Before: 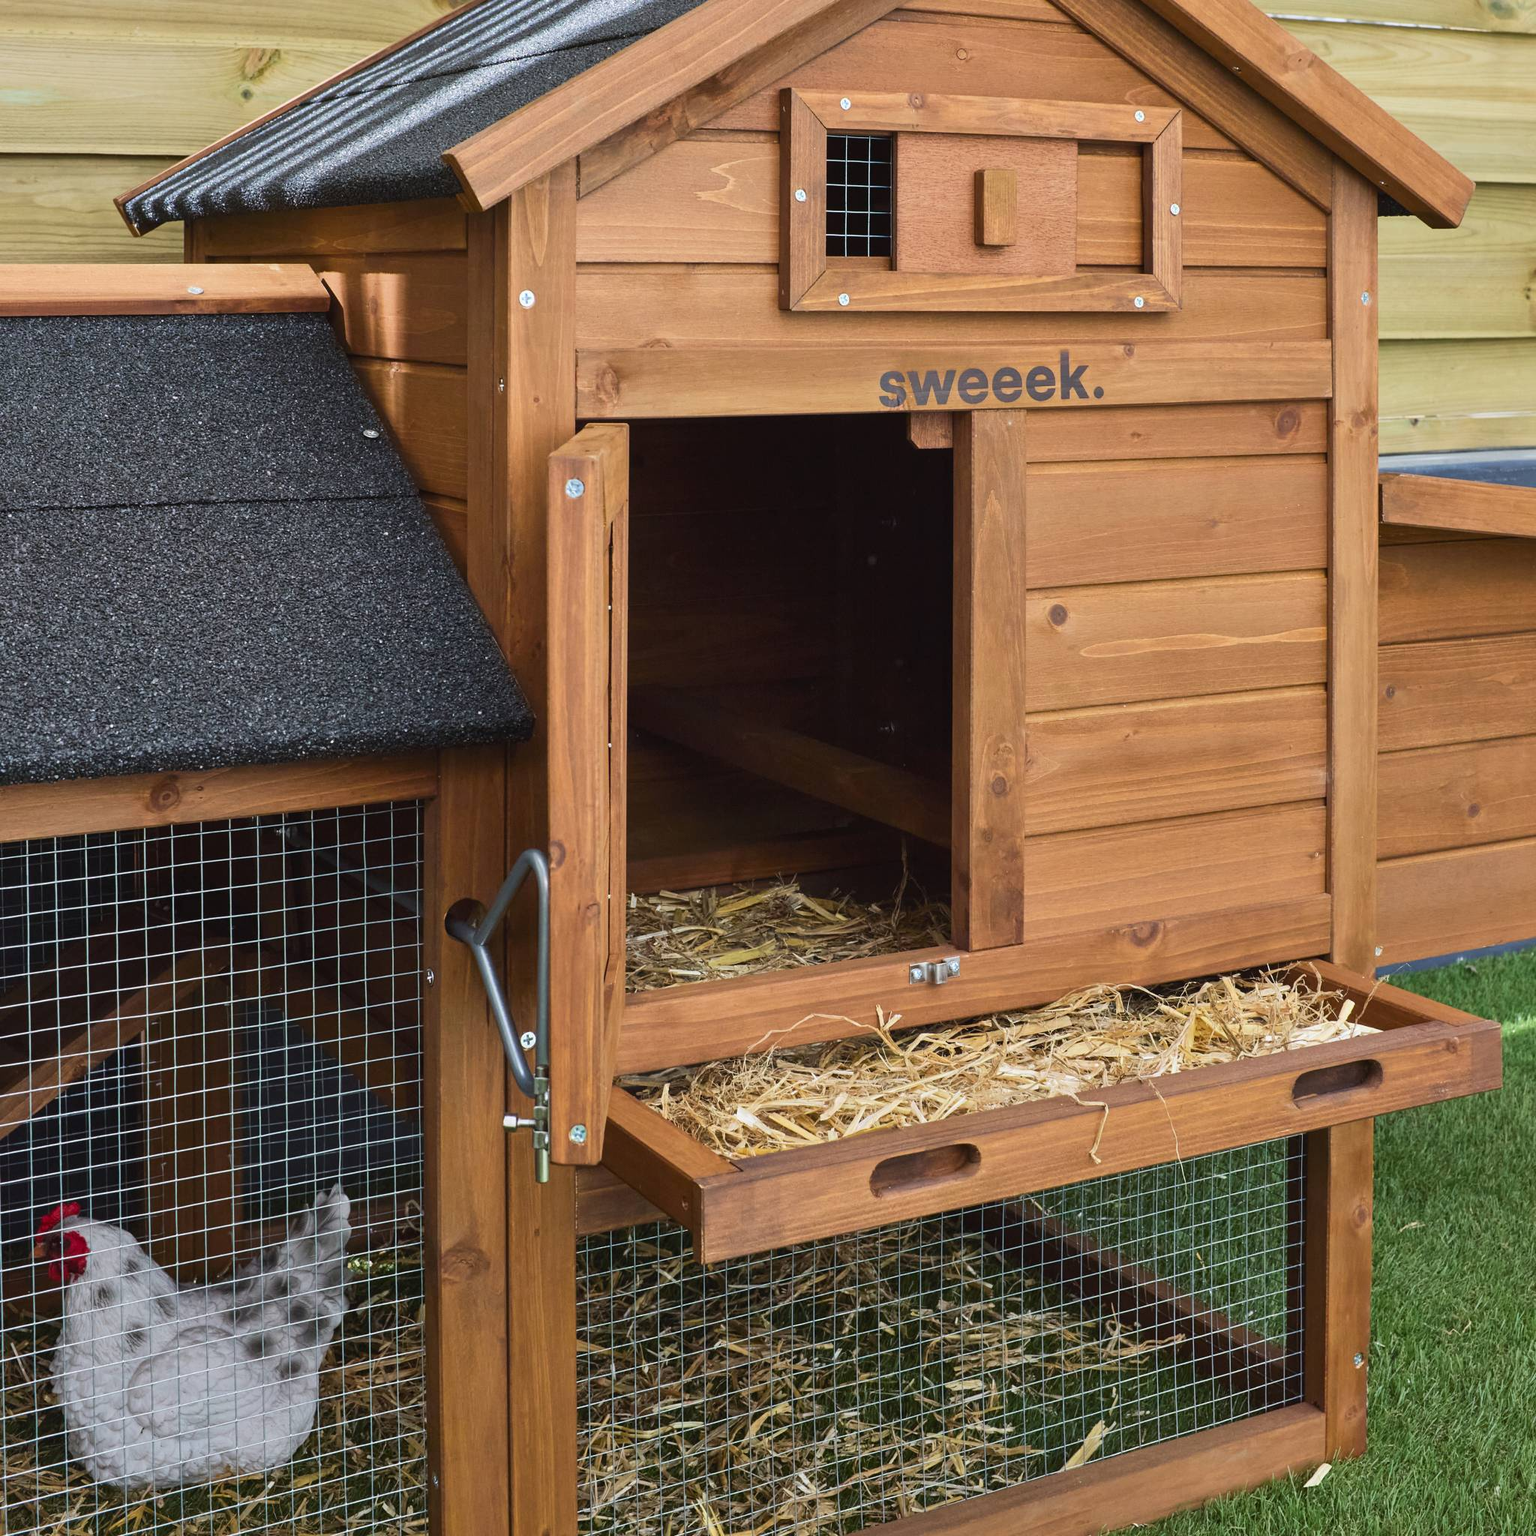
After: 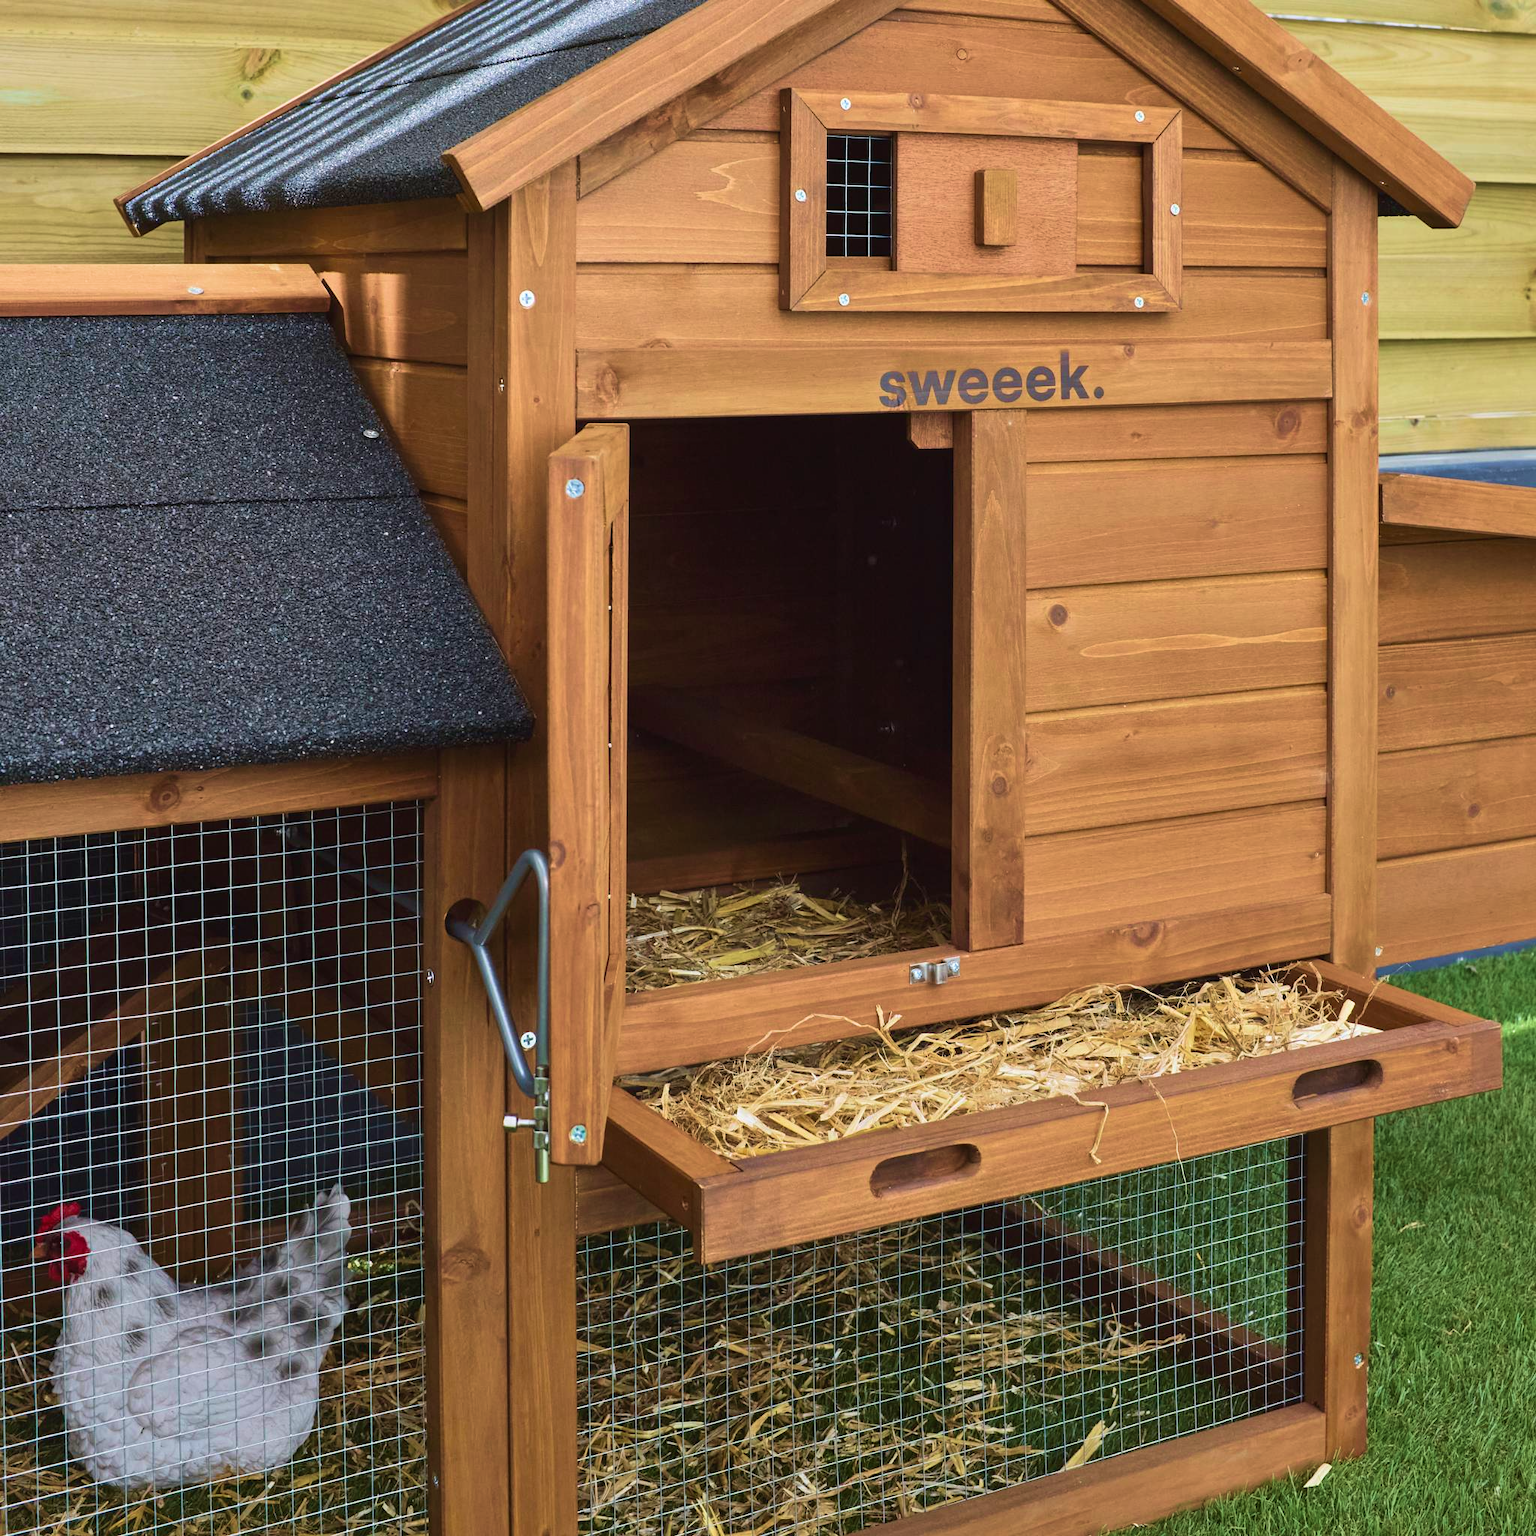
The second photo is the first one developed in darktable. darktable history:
velvia: strength 44.98%
